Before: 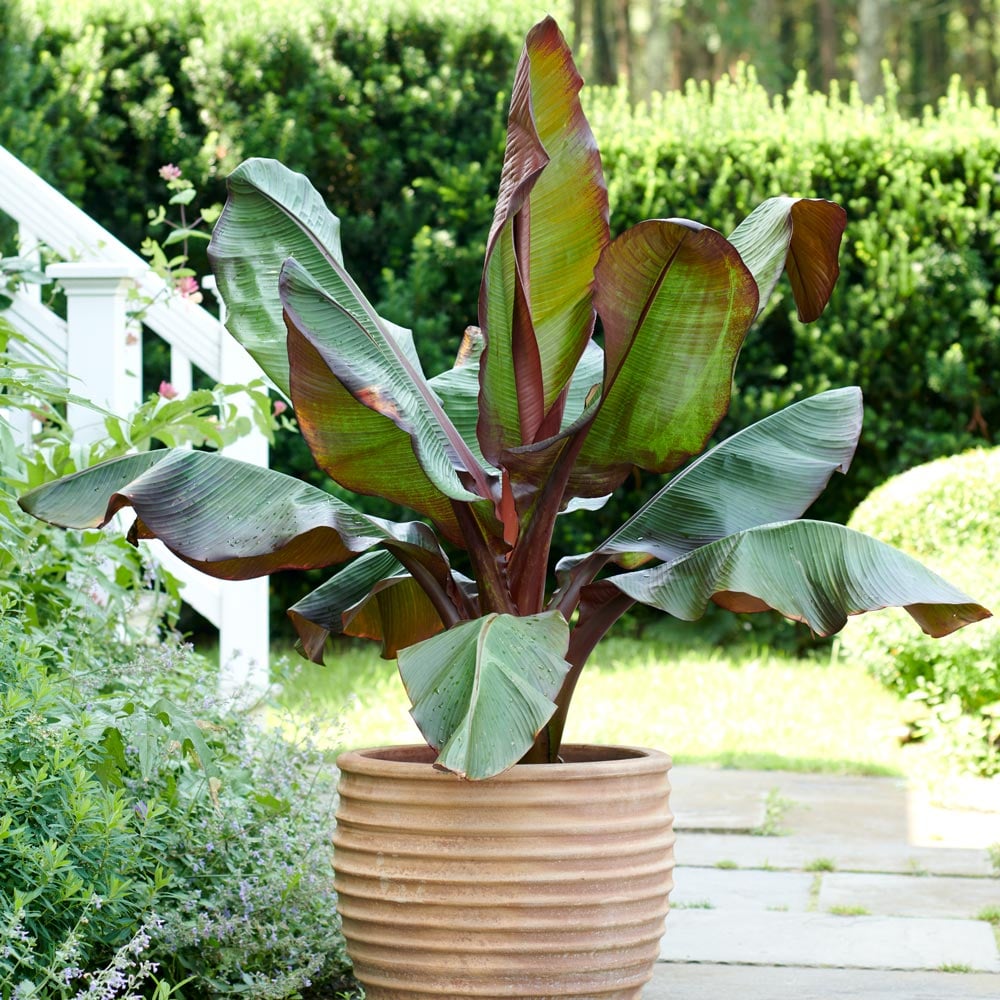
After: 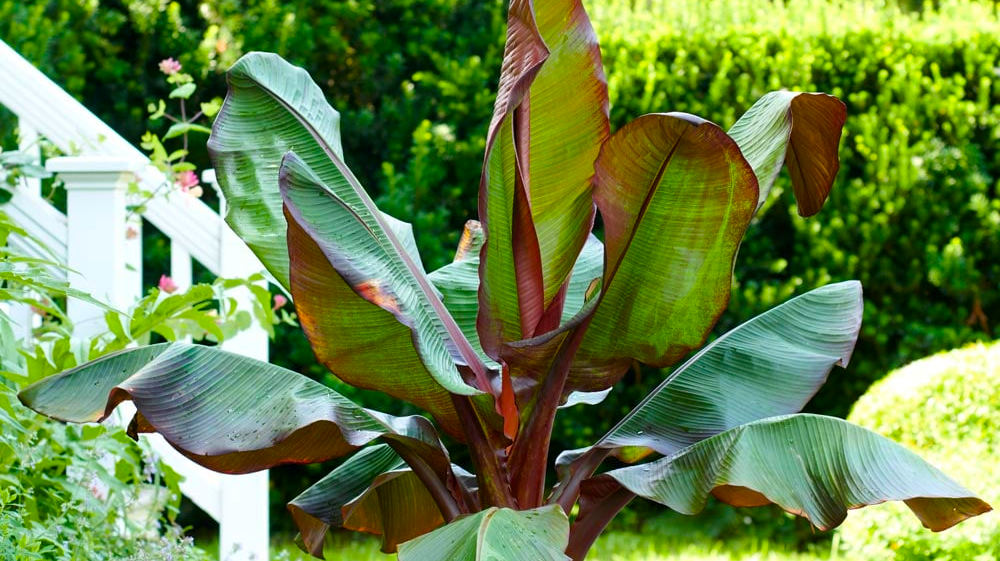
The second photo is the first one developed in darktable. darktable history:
color balance rgb: linear chroma grading › global chroma 15%, perceptual saturation grading › global saturation 30%
crop and rotate: top 10.605%, bottom 33.274%
